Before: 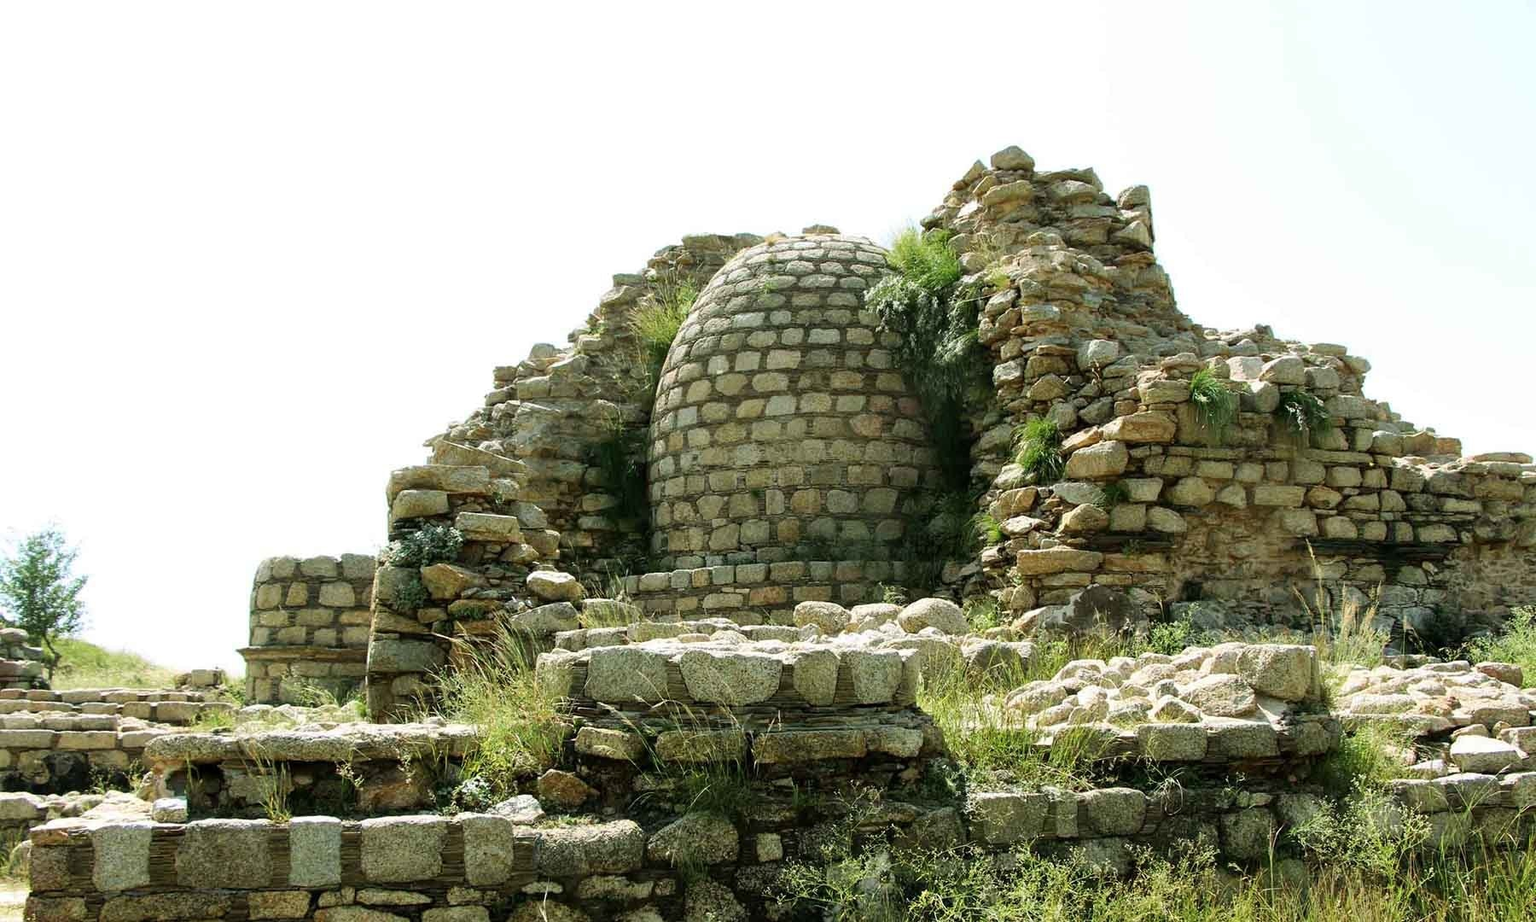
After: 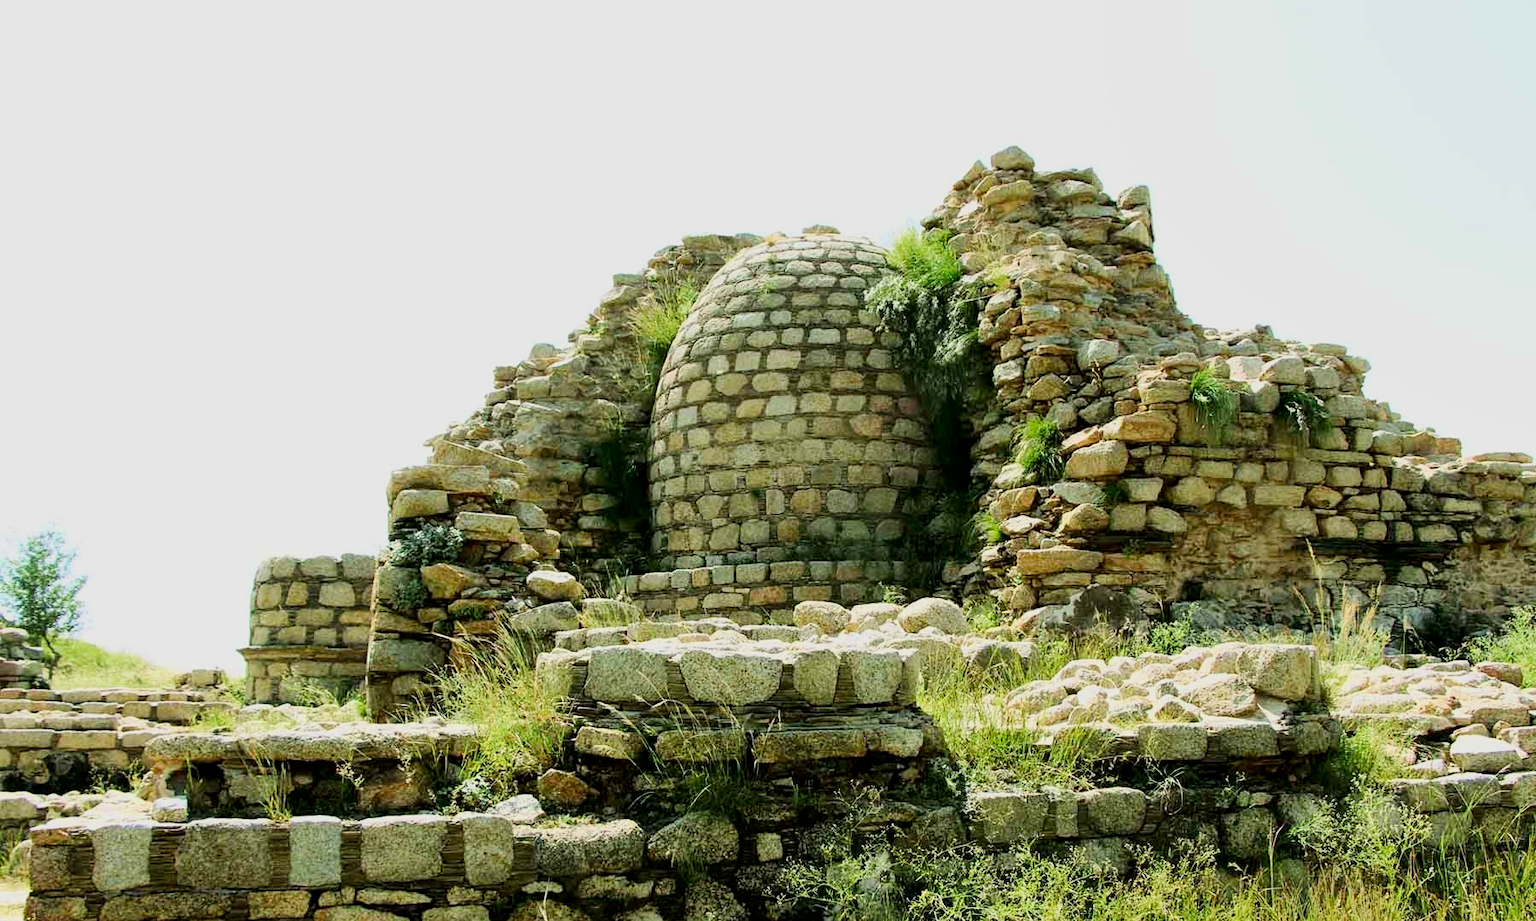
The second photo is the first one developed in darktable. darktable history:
exposure: black level correction 0, exposure 1.173 EV, compensate exposure bias true, compensate highlight preservation false
filmic rgb: black relative exposure -7.15 EV, white relative exposure 5.36 EV, hardness 3.02, color science v6 (2022)
contrast brightness saturation: brightness -0.2, saturation 0.08
